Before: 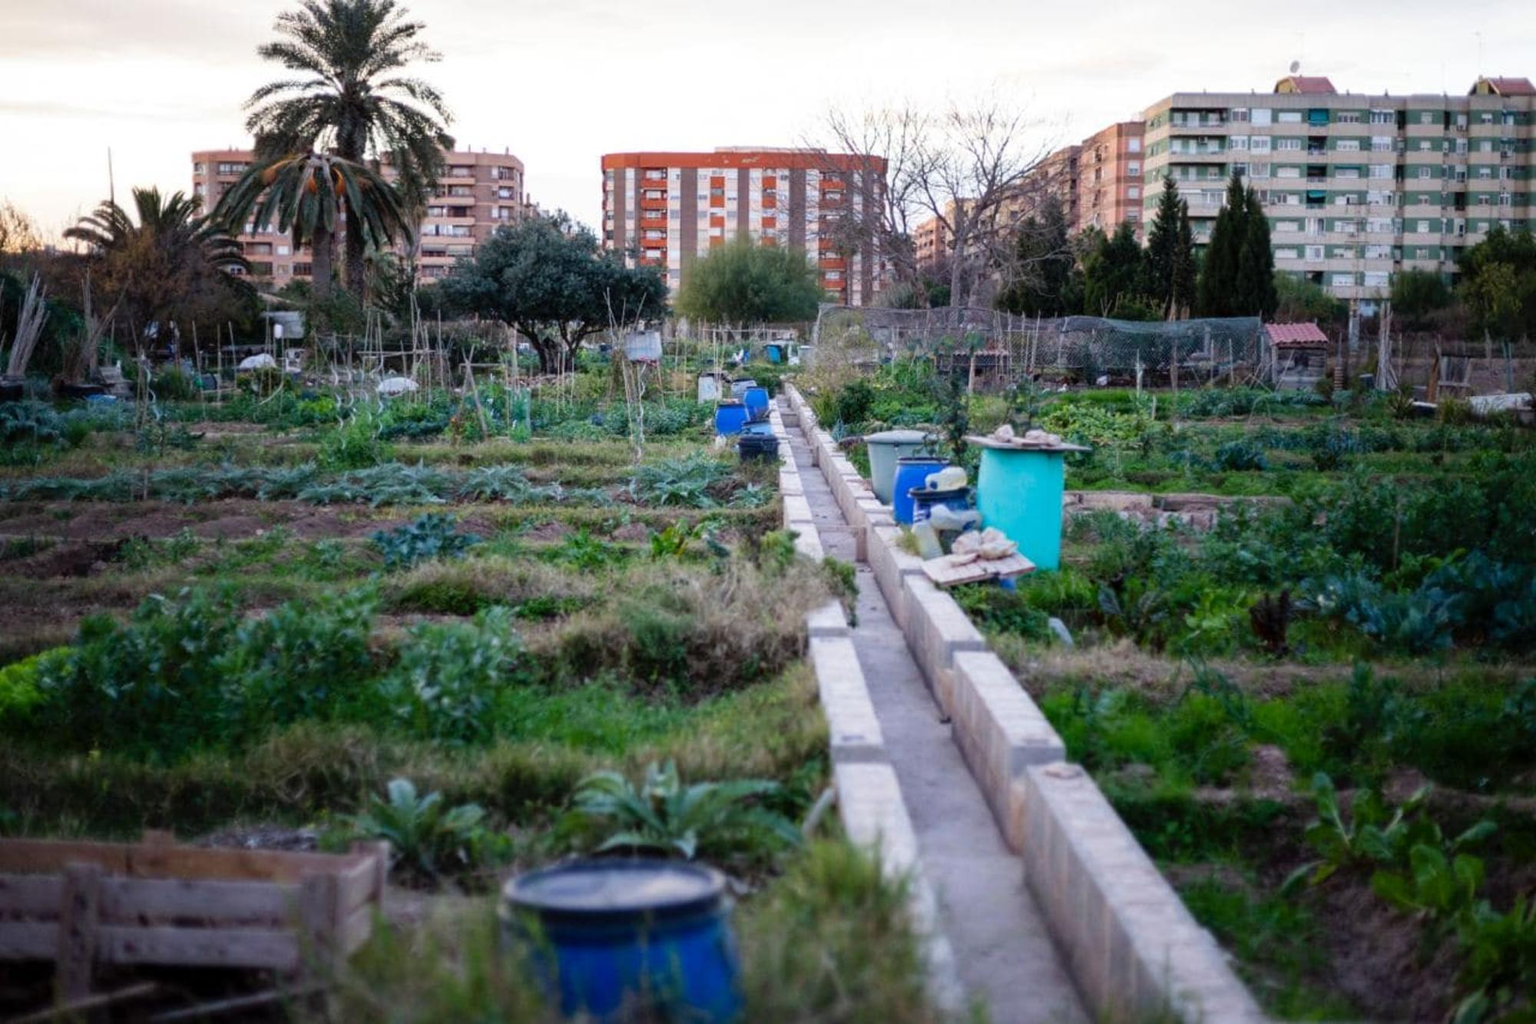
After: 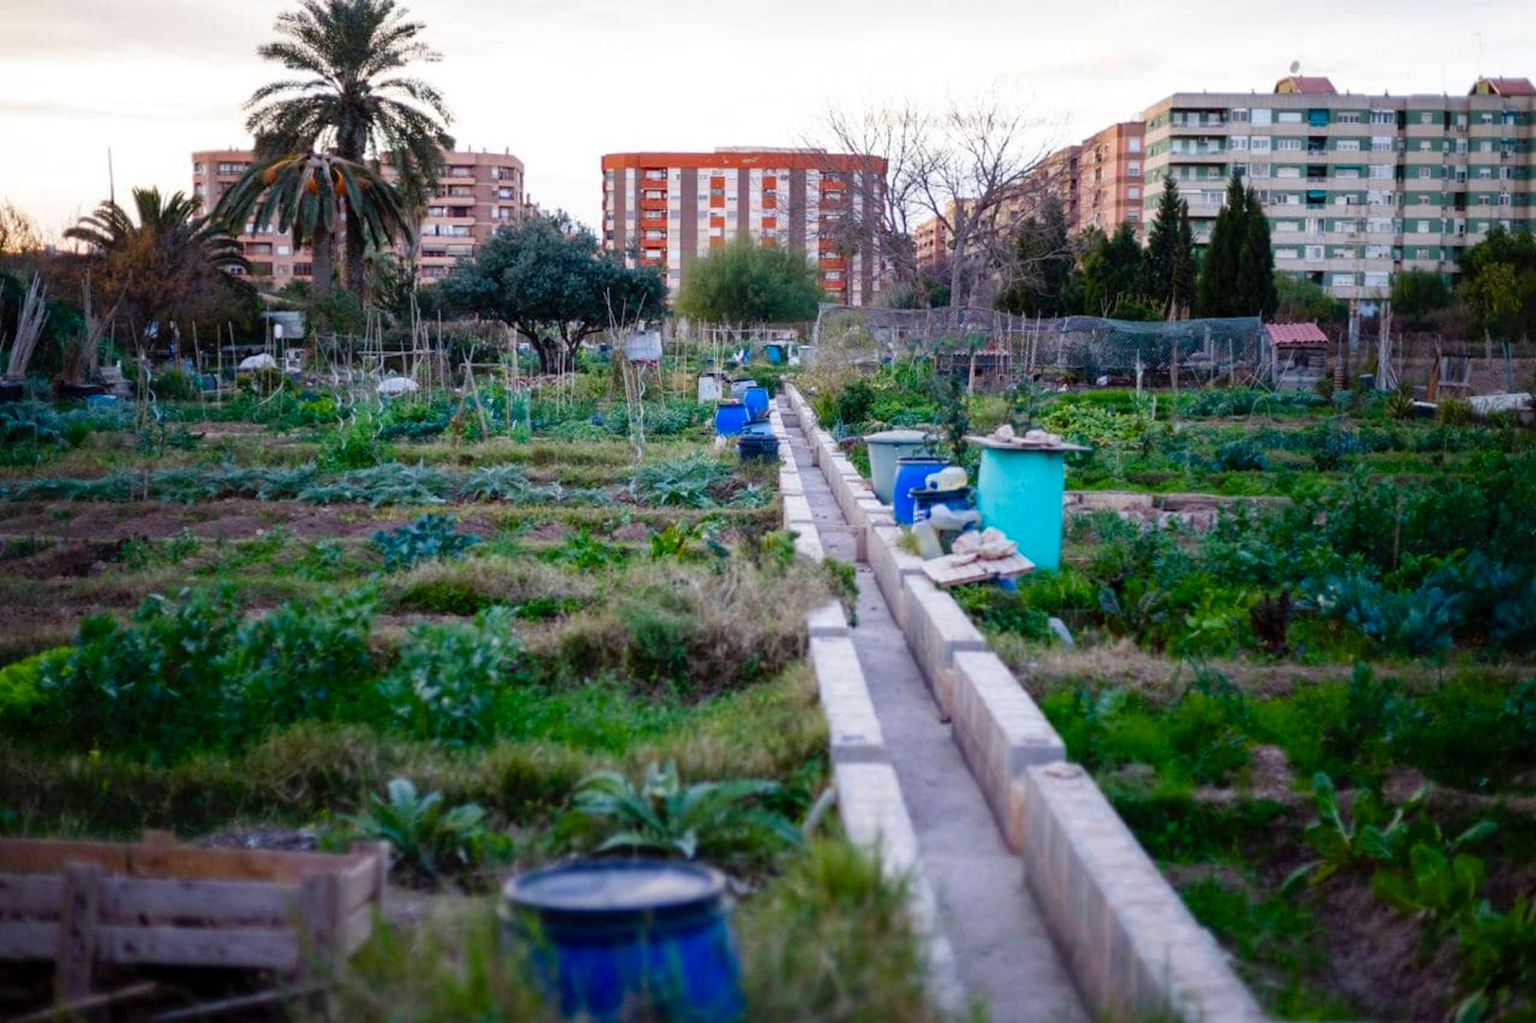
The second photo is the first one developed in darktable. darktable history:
color balance rgb: perceptual saturation grading › global saturation 13.833%, perceptual saturation grading › highlights -25.736%, perceptual saturation grading › shadows 29.422%, global vibrance 20%
